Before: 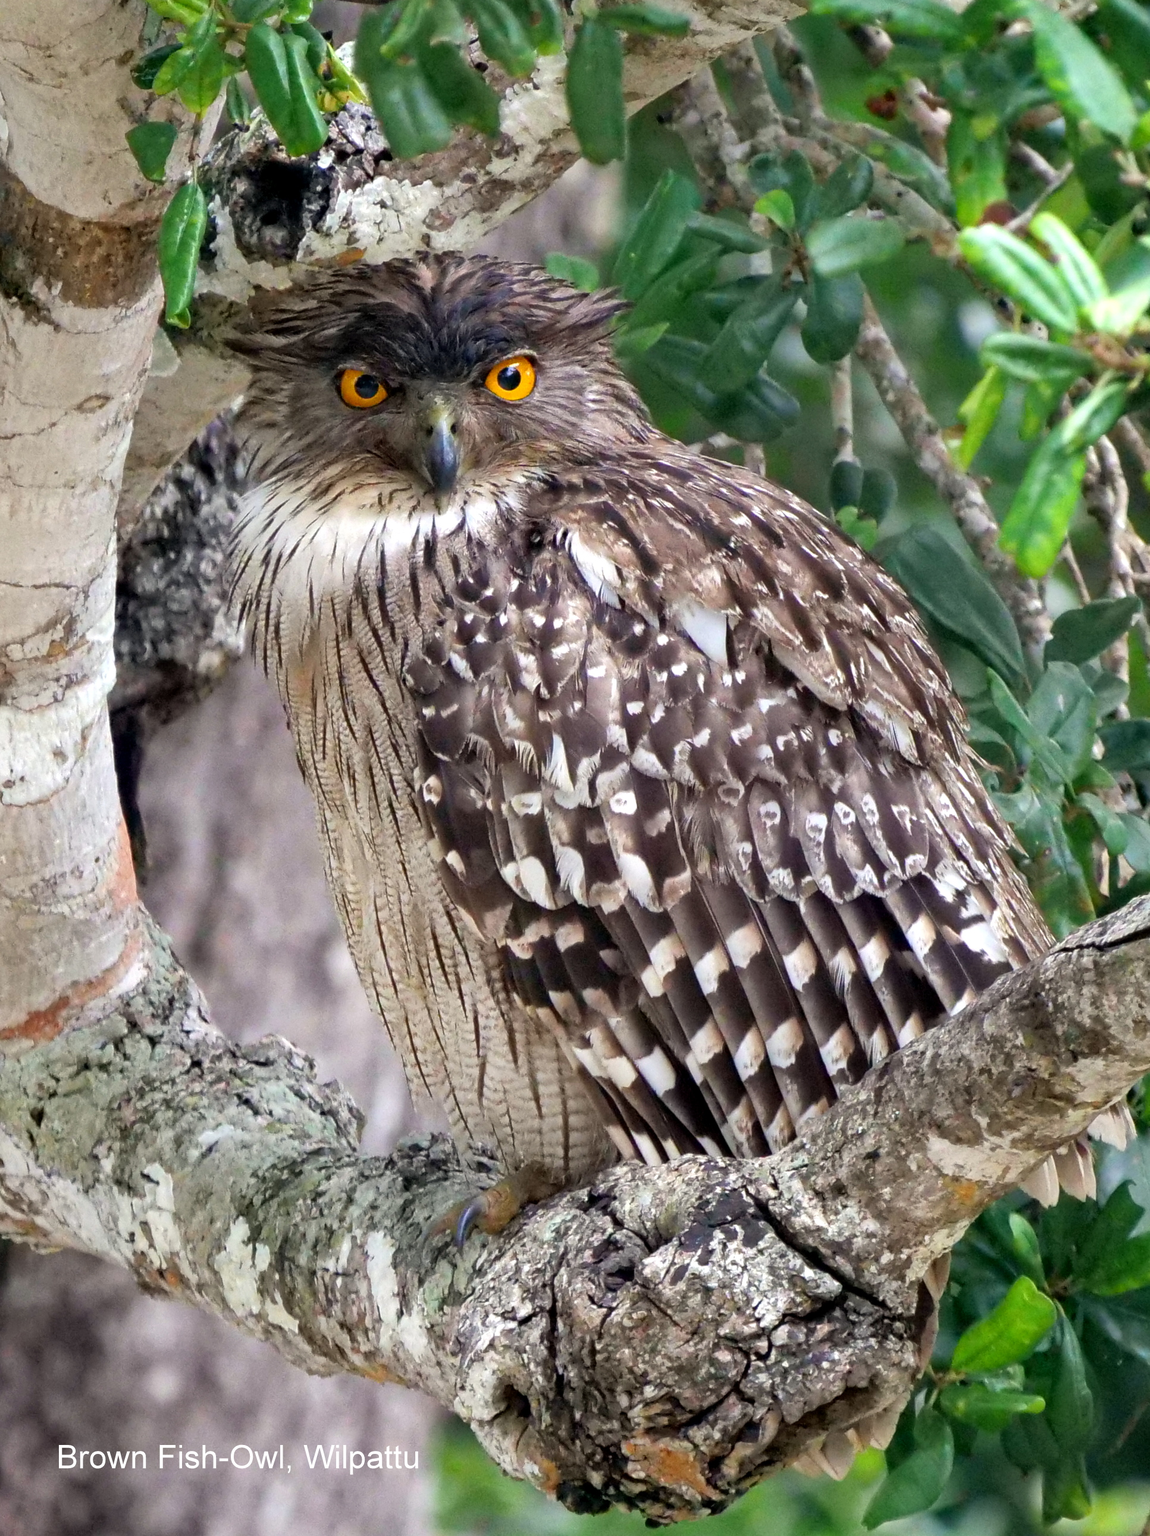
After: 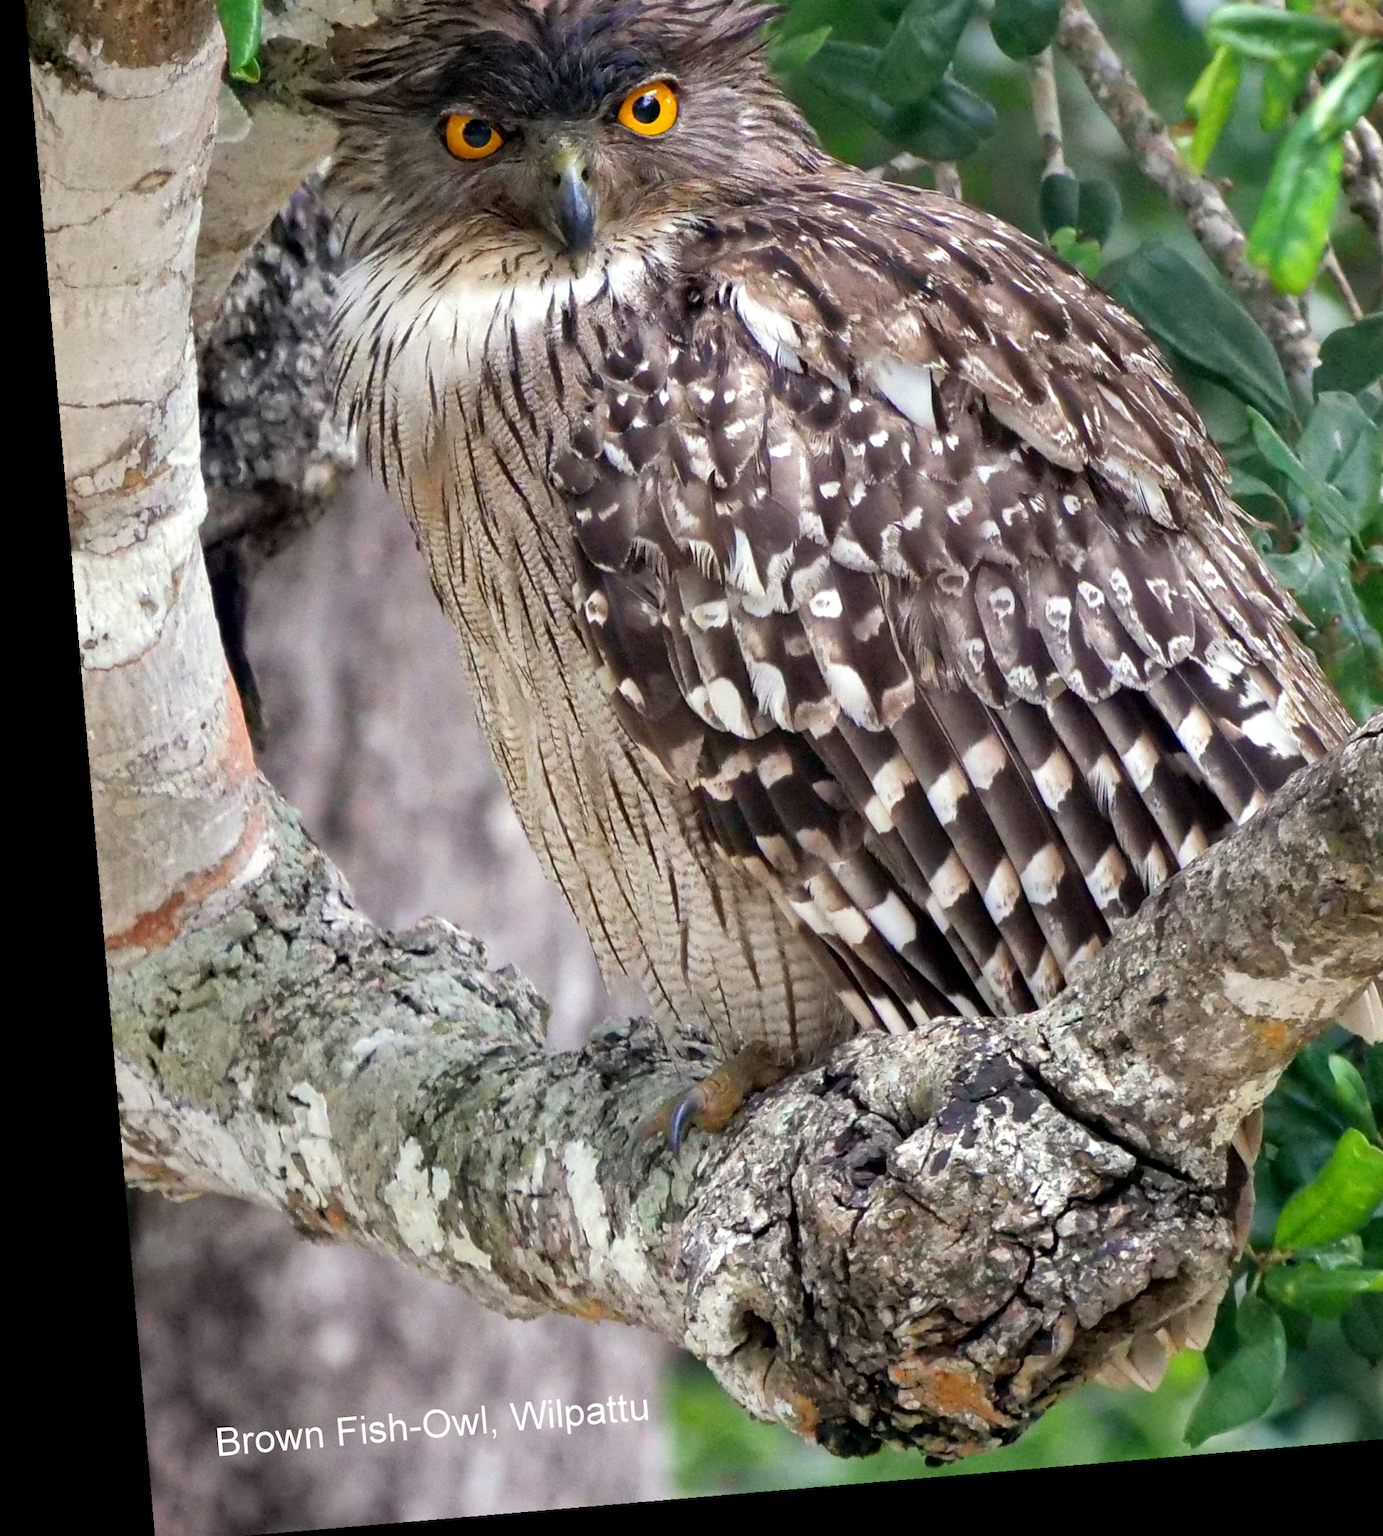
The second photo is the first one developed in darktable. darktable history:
split-toning: shadows › saturation 0.61, highlights › saturation 0.58, balance -28.74, compress 87.36%
crop: top 20.916%, right 9.437%, bottom 0.316%
rotate and perspective: rotation -4.86°, automatic cropping off
